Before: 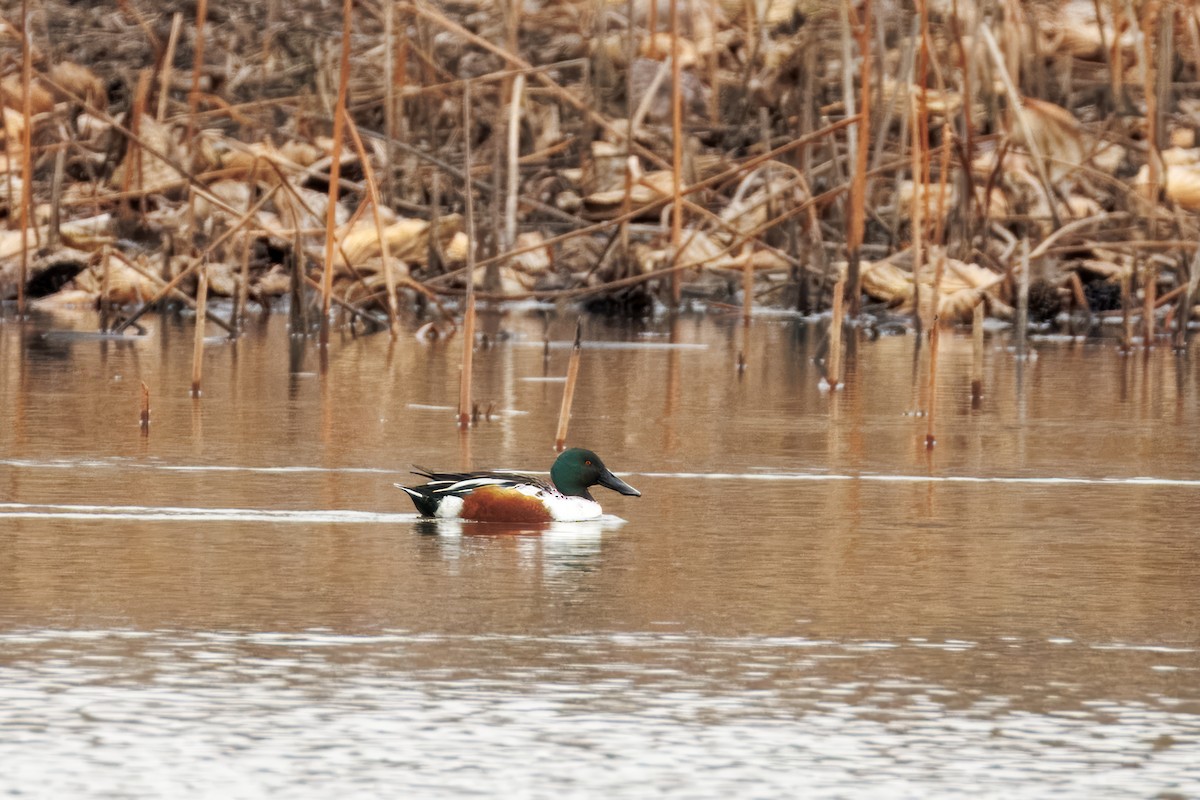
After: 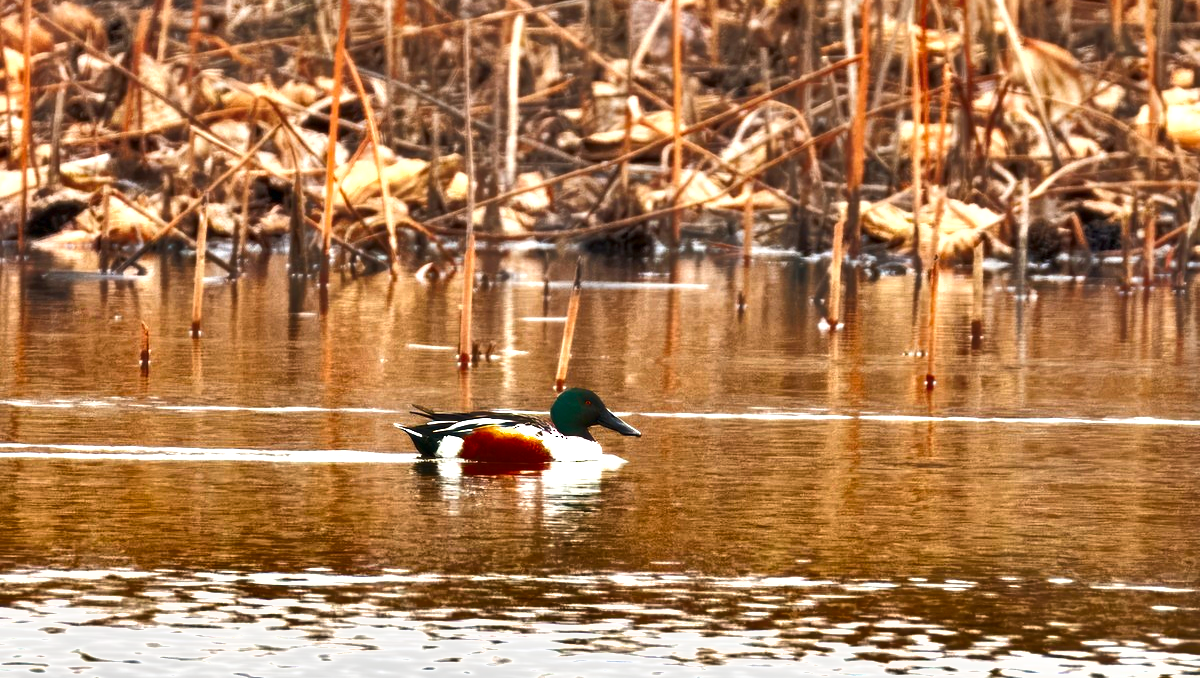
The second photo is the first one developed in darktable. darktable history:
crop: top 7.56%, bottom 7.596%
exposure: black level correction 0, exposure 1.279 EV, compensate highlight preservation false
shadows and highlights: shadows 78.98, white point adjustment -8.89, highlights -61.34, soften with gaussian
